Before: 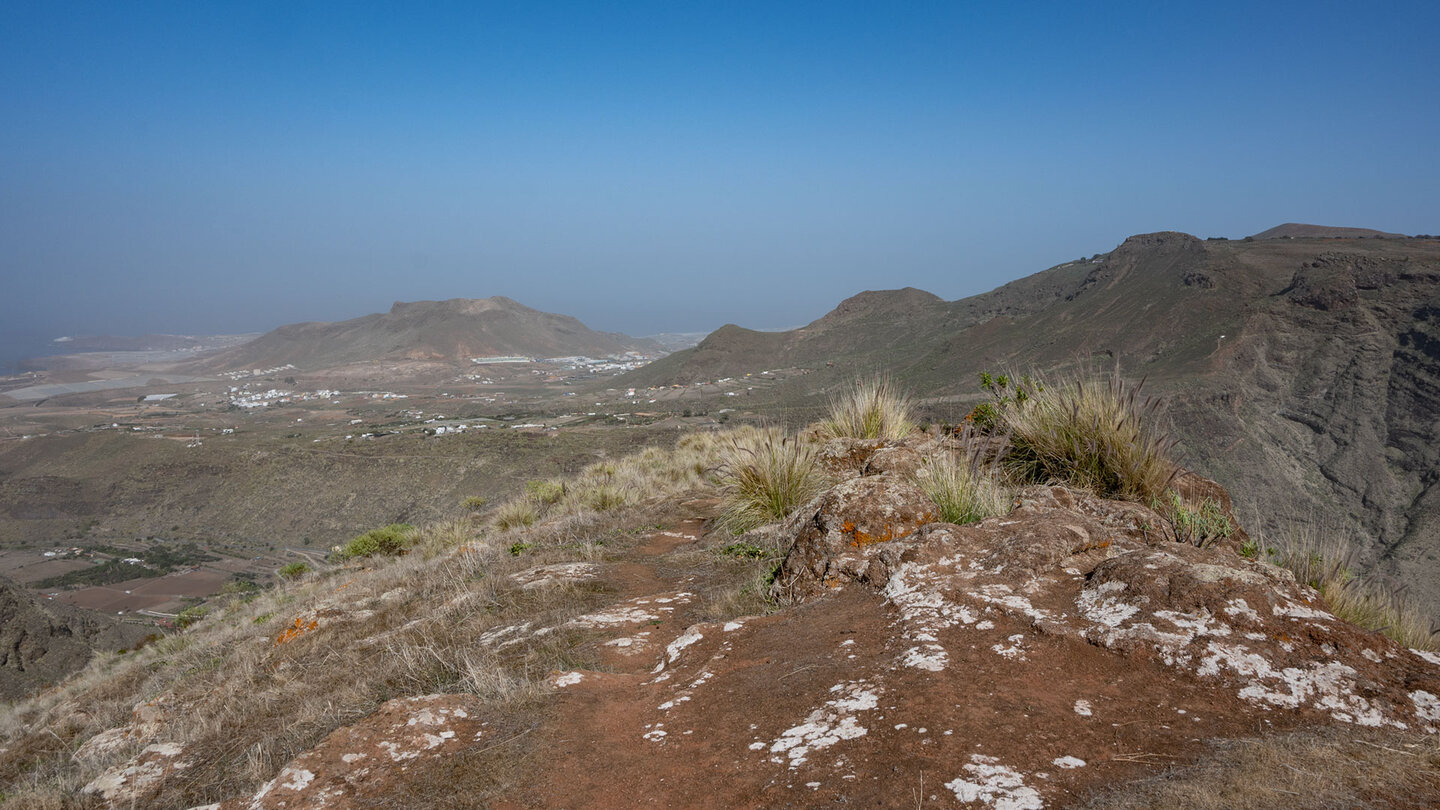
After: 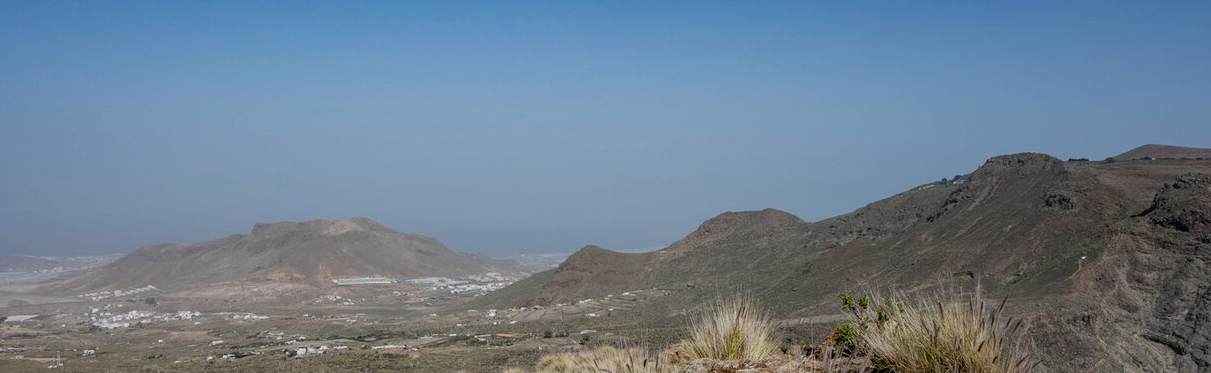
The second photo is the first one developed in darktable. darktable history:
local contrast: highlights 104%, shadows 98%, detail 119%, midtone range 0.2
filmic rgb: black relative exposure -7.65 EV, white relative exposure 4.56 EV, threshold 5.99 EV, hardness 3.61, enable highlight reconstruction true
shadows and highlights: shadows 0.803, highlights 41.76
crop and rotate: left 9.698%, top 9.769%, right 6.181%, bottom 44.118%
